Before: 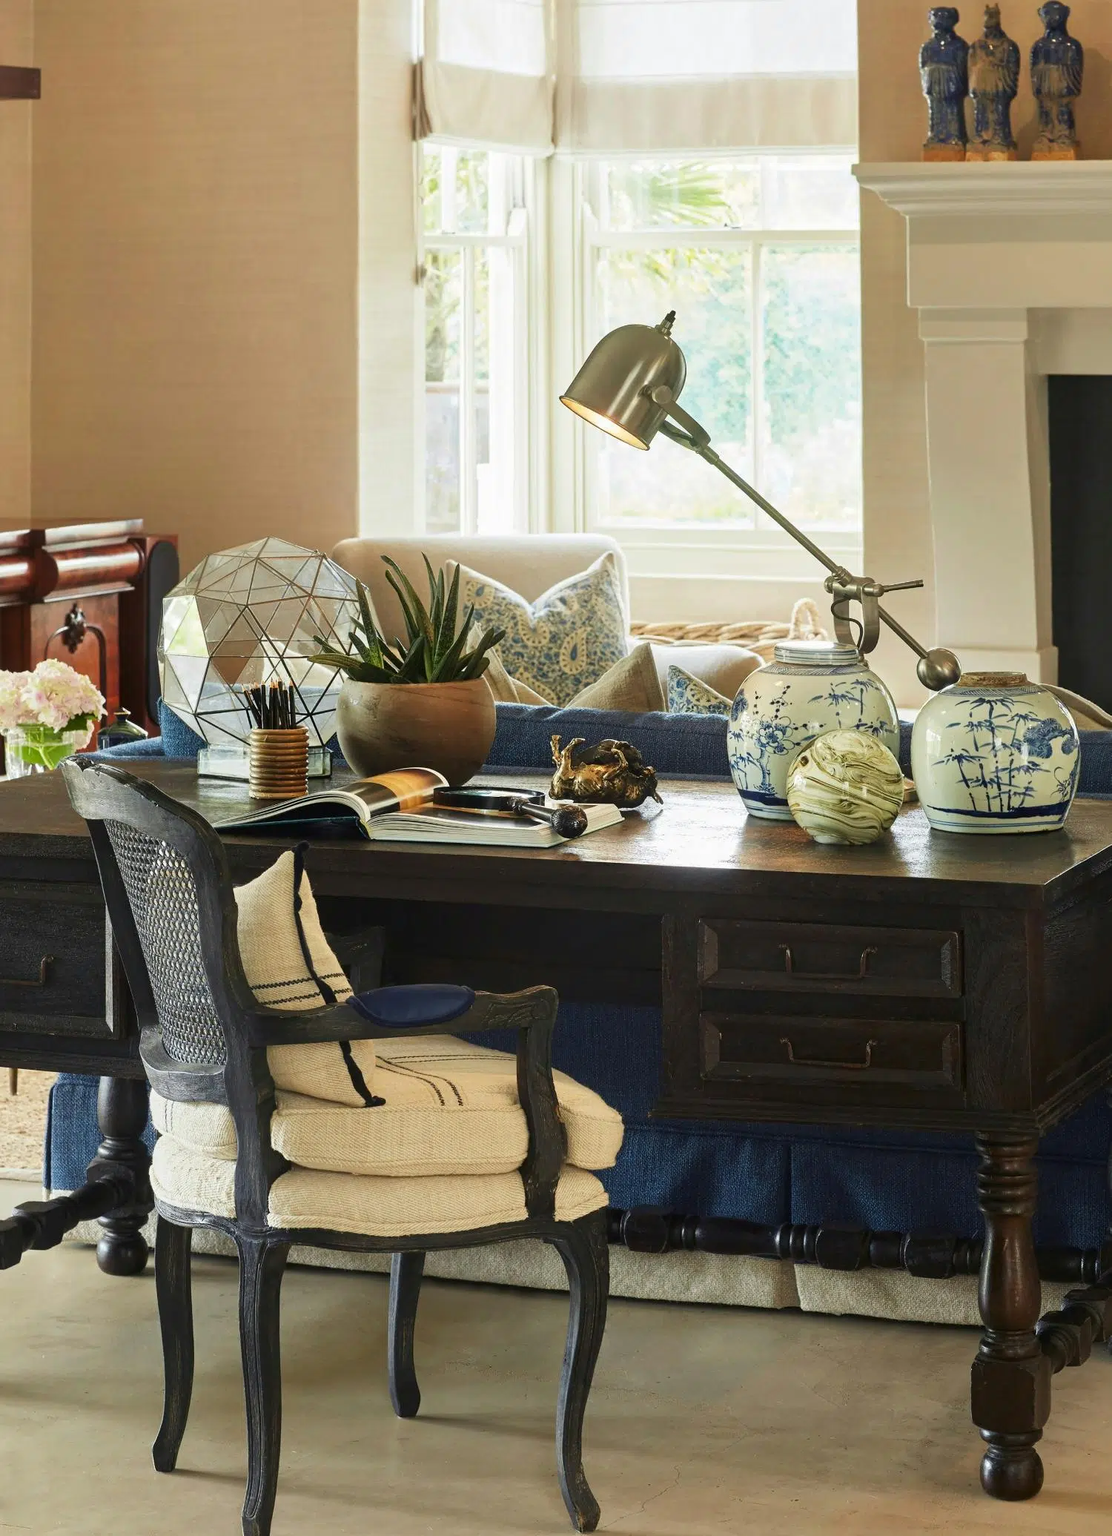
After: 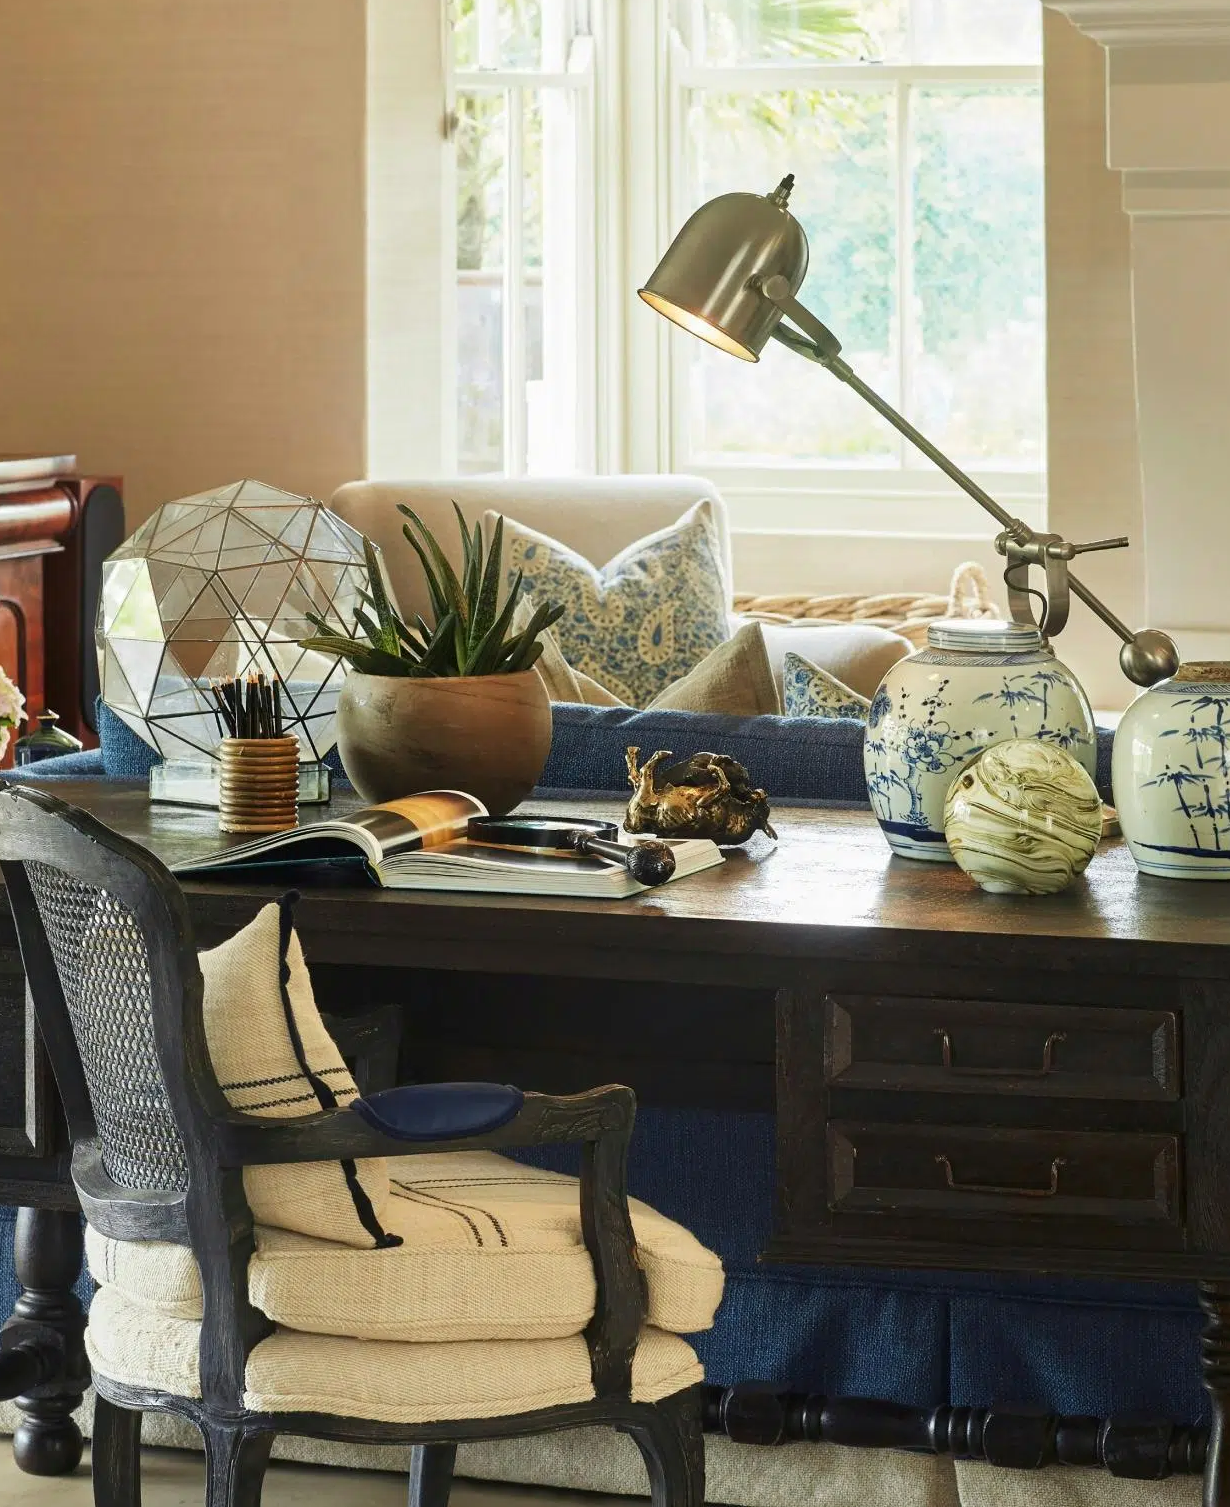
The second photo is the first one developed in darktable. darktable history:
exposure: compensate highlight preservation false
crop: left 7.856%, top 11.836%, right 10.12%, bottom 15.387%
